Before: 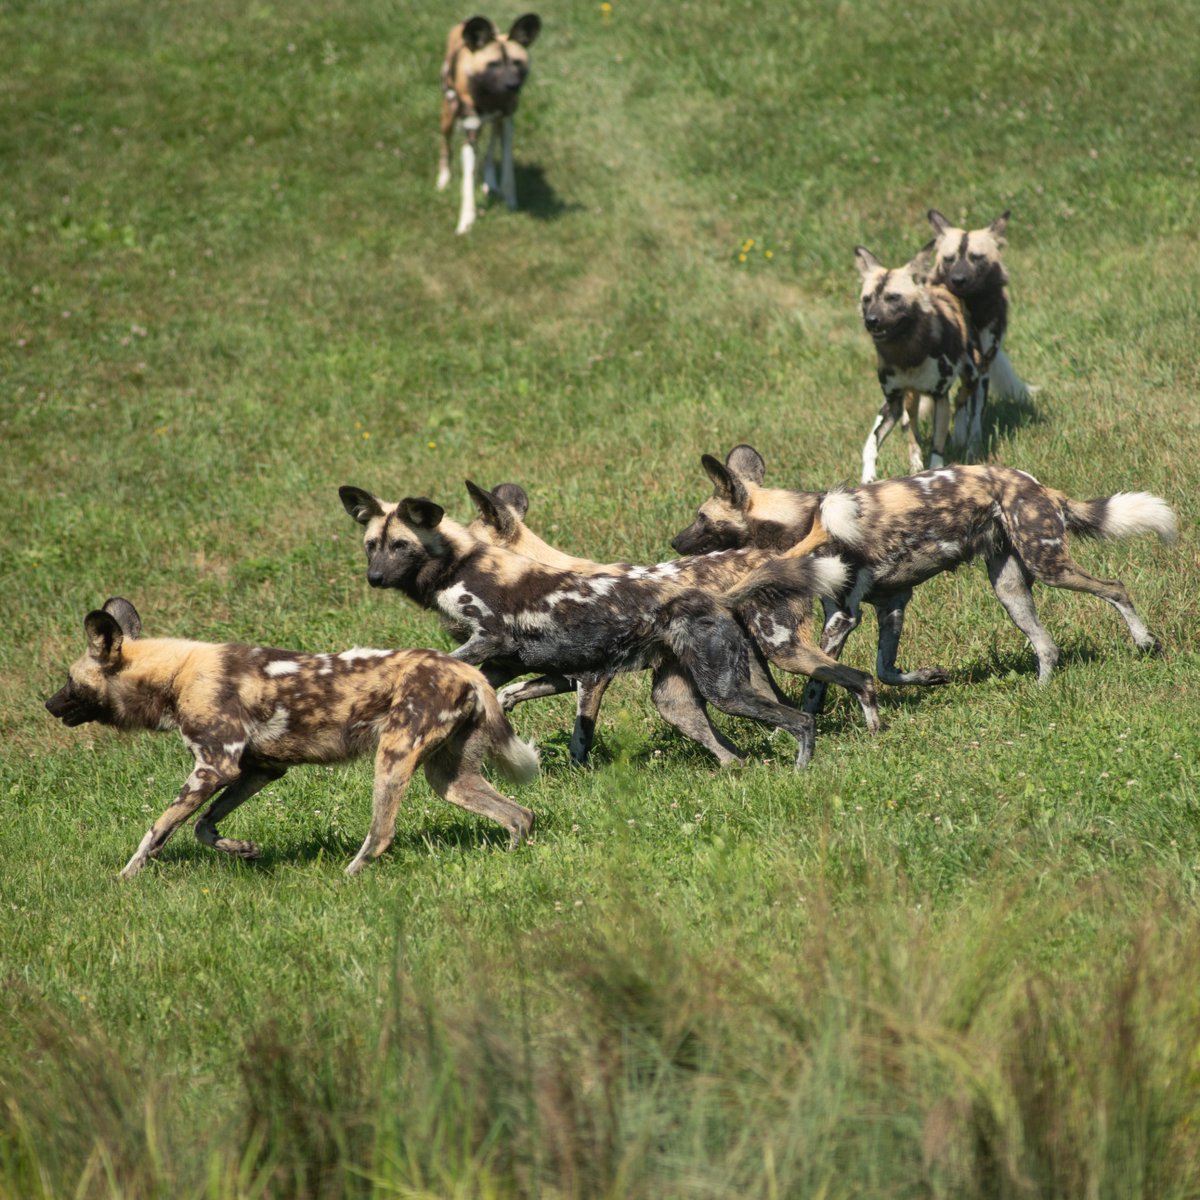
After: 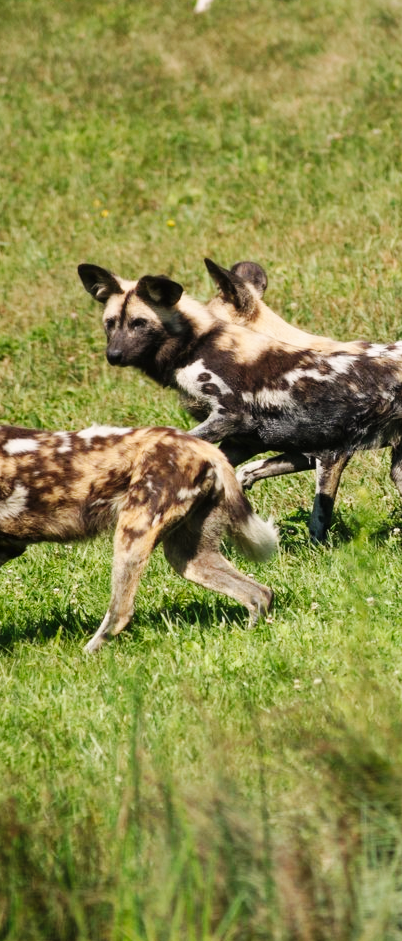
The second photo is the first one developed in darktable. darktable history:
base curve: curves: ch0 [(0, 0) (0.032, 0.025) (0.121, 0.166) (0.206, 0.329) (0.605, 0.79) (1, 1)], preserve colors none
graduated density: density 0.38 EV, hardness 21%, rotation -6.11°, saturation 32%
crop and rotate: left 21.77%, top 18.528%, right 44.676%, bottom 2.997%
